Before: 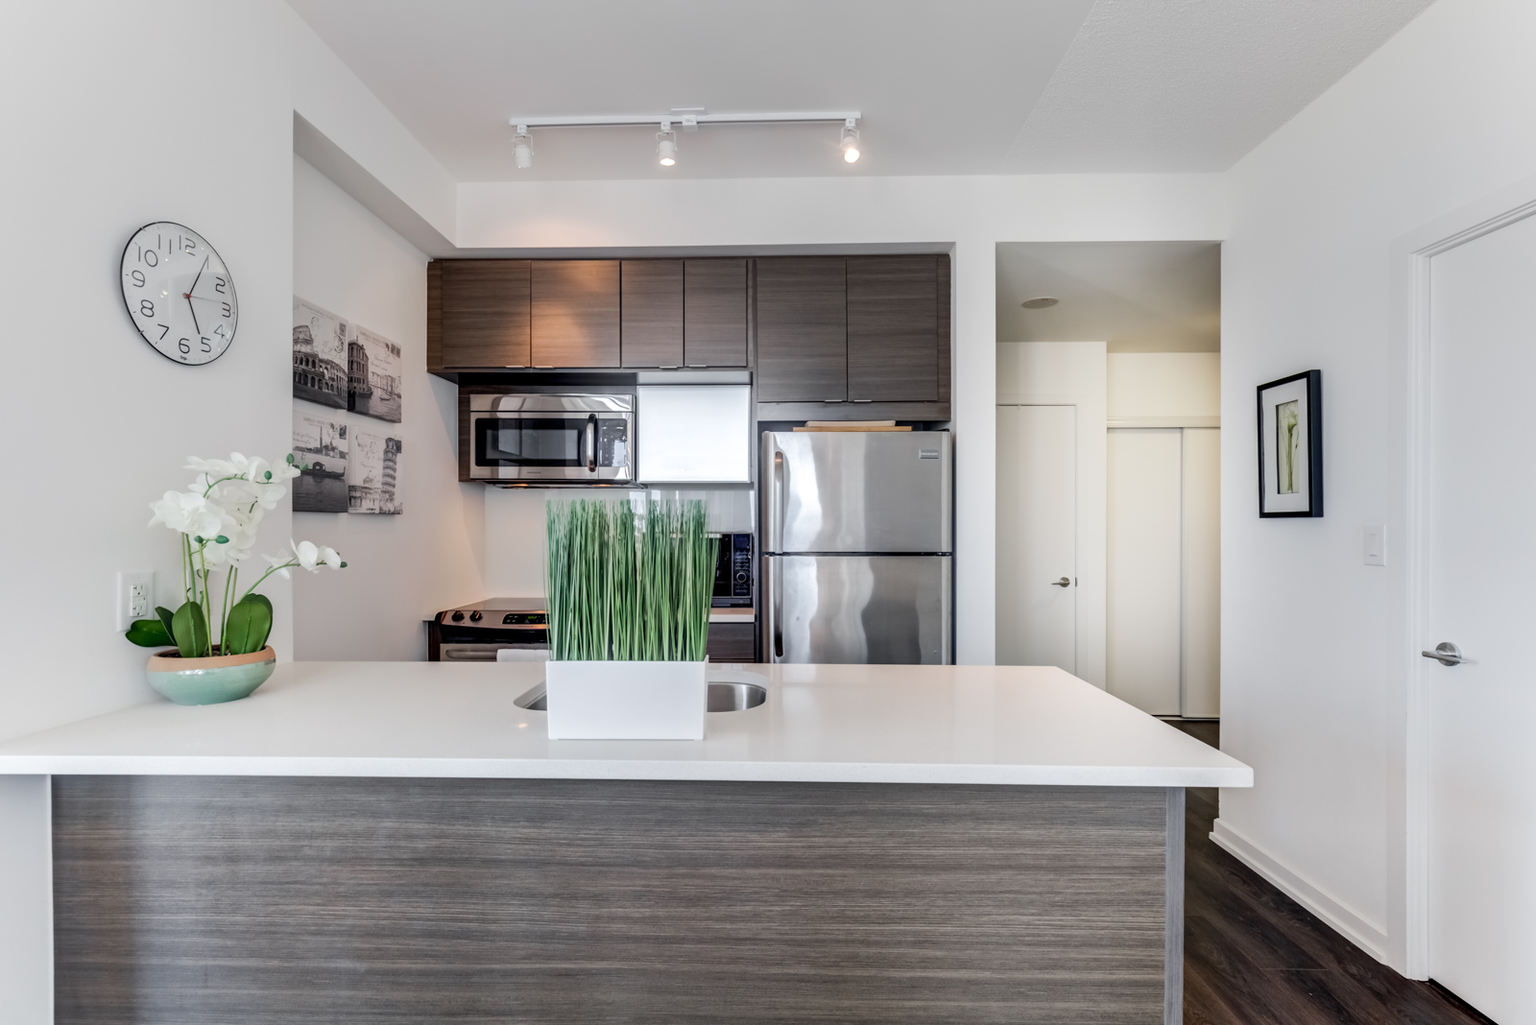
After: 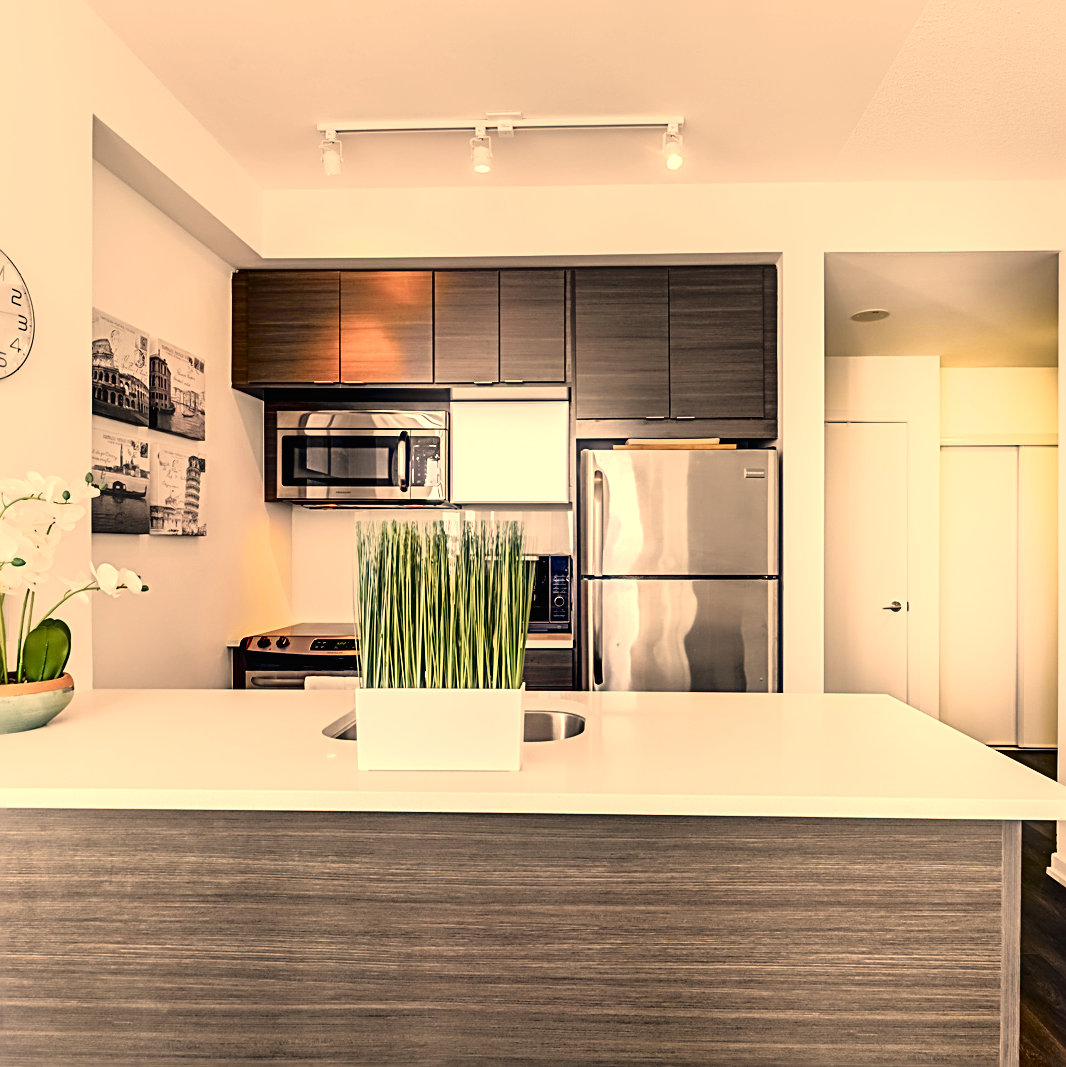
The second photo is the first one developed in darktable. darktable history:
color correction: highlights a* 15, highlights b* 32.34
exposure: black level correction 0, exposure 0.498 EV, compensate highlight preservation false
crop and rotate: left 13.419%, right 19.936%
contrast brightness saturation: contrast 0.067, brightness -0.137, saturation 0.111
sharpen: radius 2.643, amount 0.658
tone curve: curves: ch0 [(0, 0.009) (0.105, 0.08) (0.195, 0.18) (0.283, 0.316) (0.384, 0.434) (0.485, 0.531) (0.638, 0.69) (0.81, 0.872) (1, 0.977)]; ch1 [(0, 0) (0.161, 0.092) (0.35, 0.33) (0.379, 0.401) (0.456, 0.469) (0.502, 0.5) (0.525, 0.518) (0.586, 0.617) (0.635, 0.655) (1, 1)]; ch2 [(0, 0) (0.371, 0.362) (0.437, 0.437) (0.48, 0.49) (0.53, 0.515) (0.56, 0.571) (0.622, 0.606) (1, 1)], color space Lab, independent channels, preserve colors none
